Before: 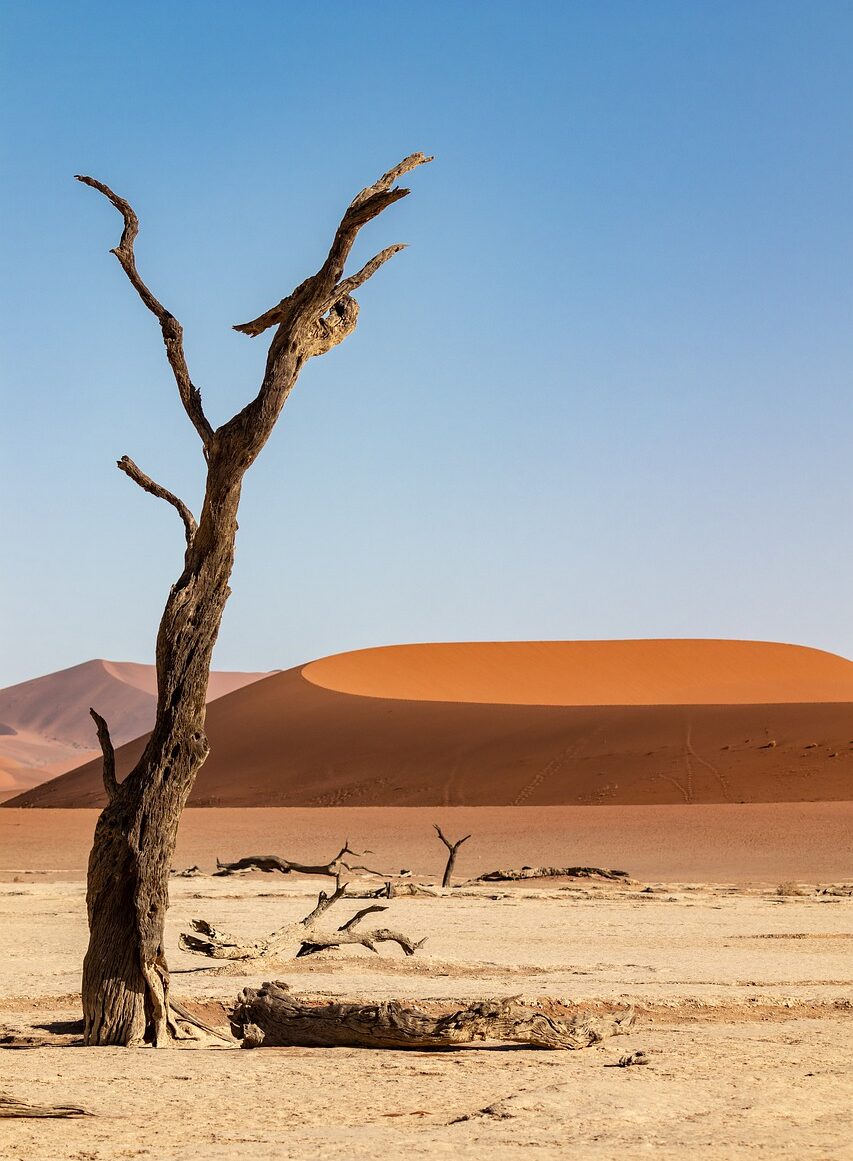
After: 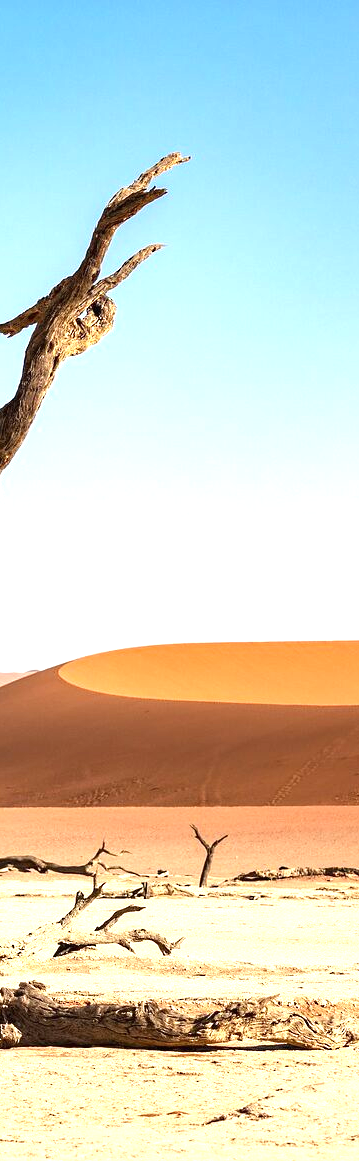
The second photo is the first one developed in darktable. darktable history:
sharpen: radius 2.883, amount 0.868, threshold 47.523
crop: left 28.583%, right 29.231%
exposure: black level correction 0, exposure 1.125 EV, compensate exposure bias true, compensate highlight preservation false
